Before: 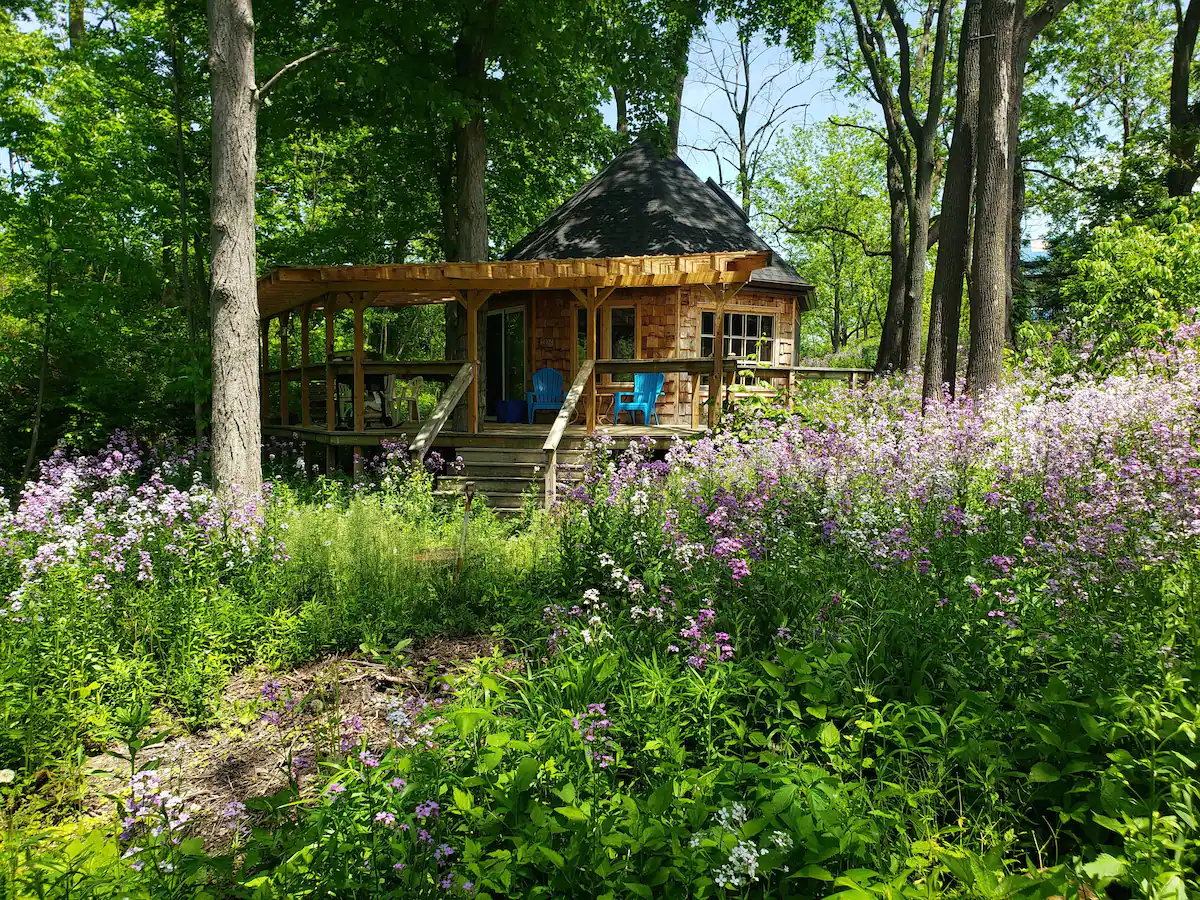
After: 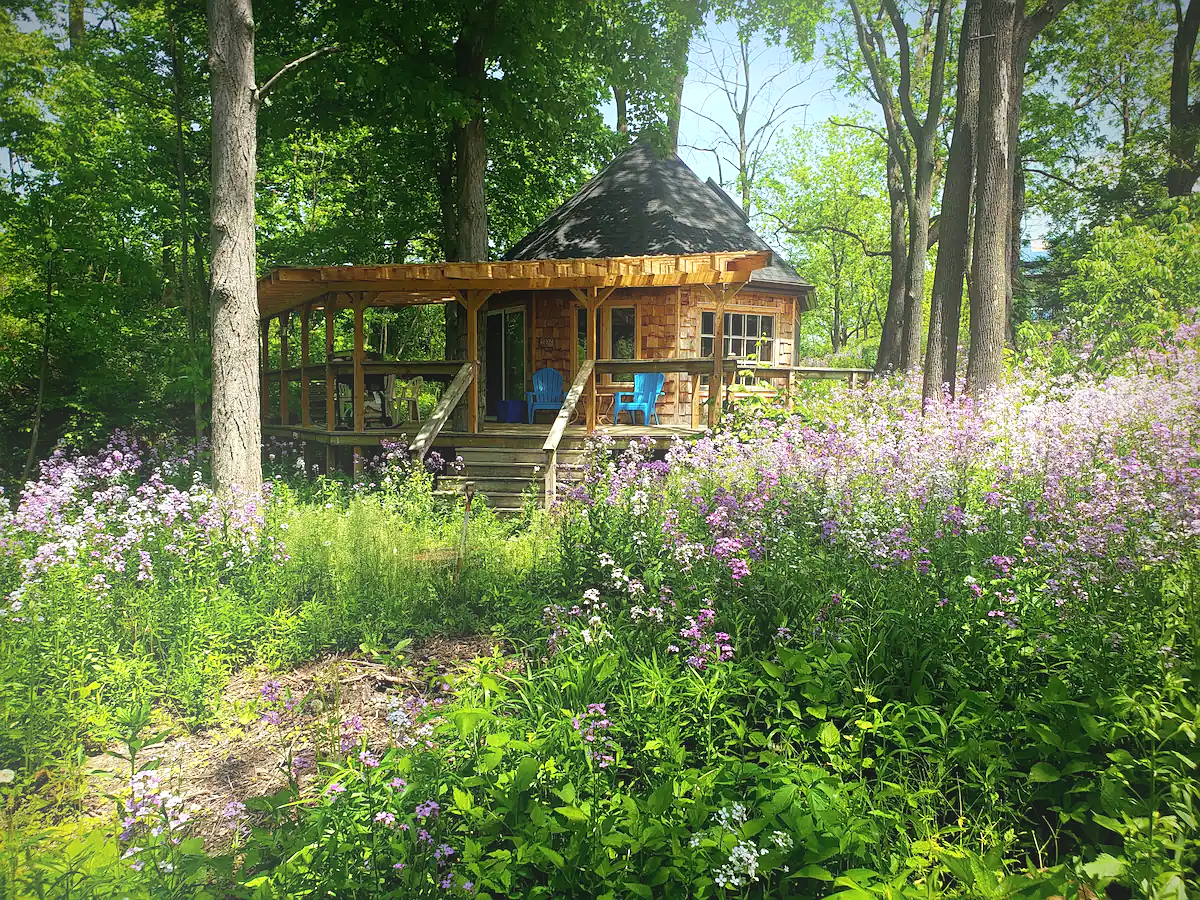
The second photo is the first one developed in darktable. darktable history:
vignetting: brightness -0.629, saturation -0.007, center (-0.028, 0.239)
exposure: exposure 0.2 EV, compensate highlight preservation false
sharpen: radius 1.272, amount 0.305, threshold 0
bloom: on, module defaults
